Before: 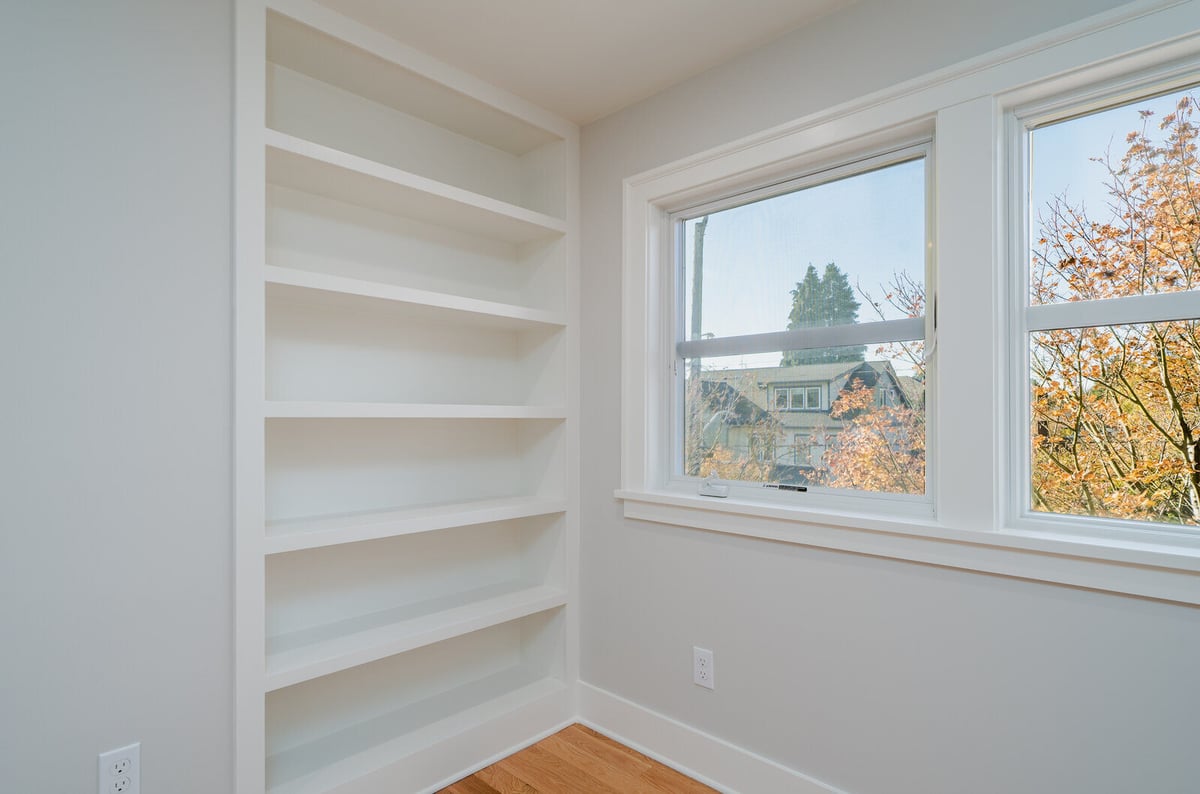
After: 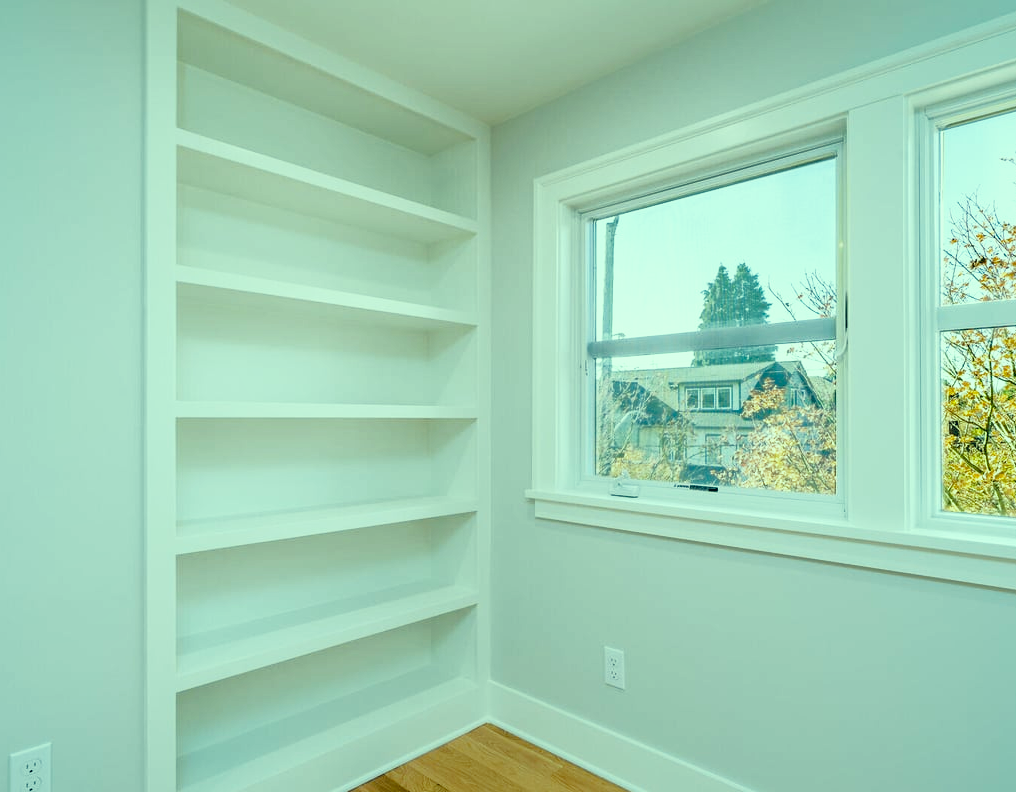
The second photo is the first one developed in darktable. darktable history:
color correction: highlights a* -20.12, highlights b* 9.8, shadows a* -19.93, shadows b* -10.59
contrast brightness saturation: contrast 0.131, brightness -0.06, saturation 0.152
crop: left 7.433%, right 7.851%
shadows and highlights: on, module defaults
levels: levels [0.116, 0.574, 1]
base curve: curves: ch0 [(0, 0) (0.008, 0.007) (0.022, 0.029) (0.048, 0.089) (0.092, 0.197) (0.191, 0.399) (0.275, 0.534) (0.357, 0.65) (0.477, 0.78) (0.542, 0.833) (0.799, 0.973) (1, 1)], preserve colors none
